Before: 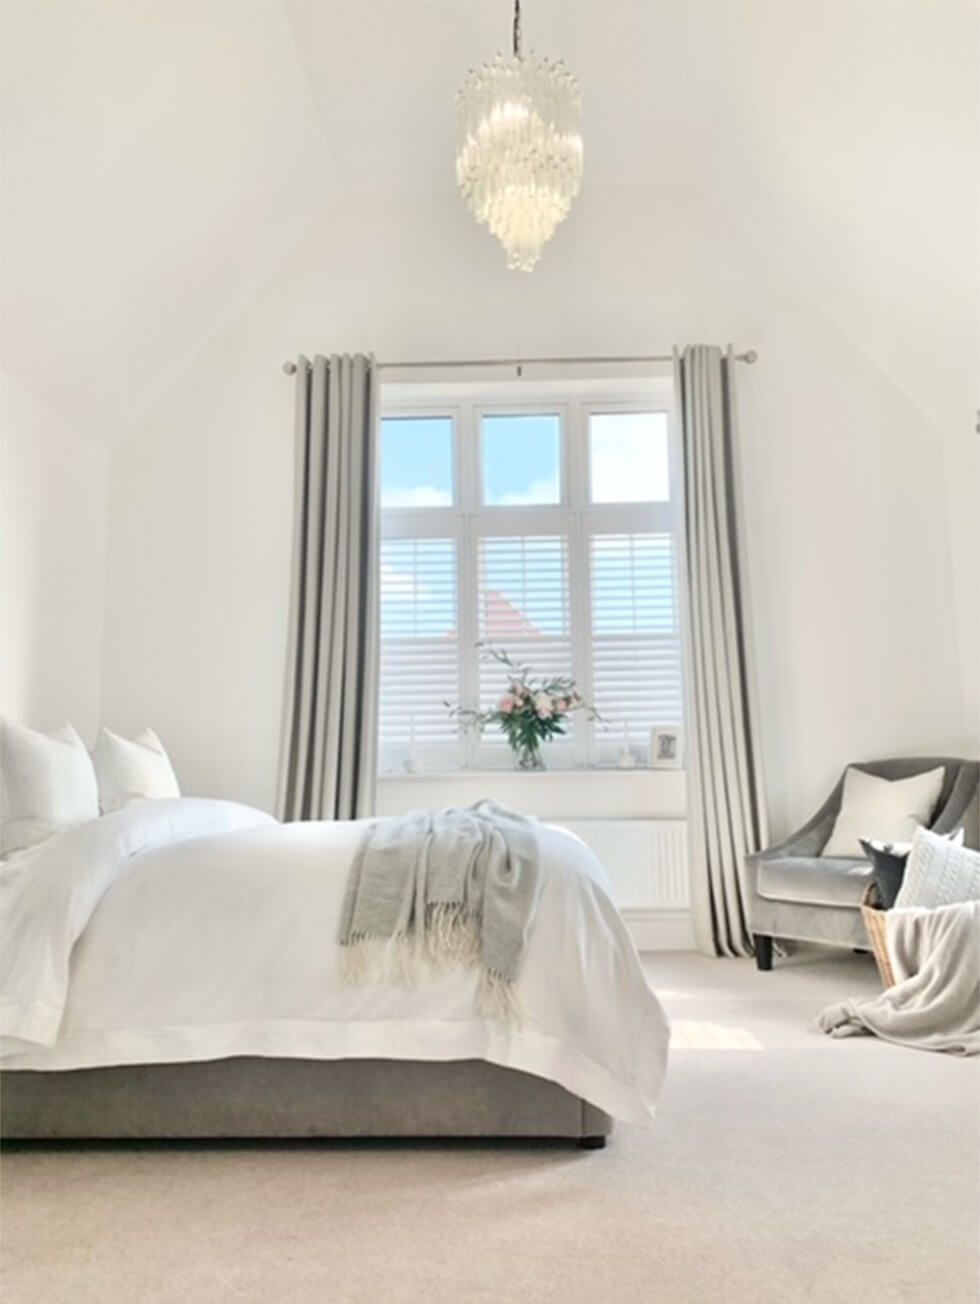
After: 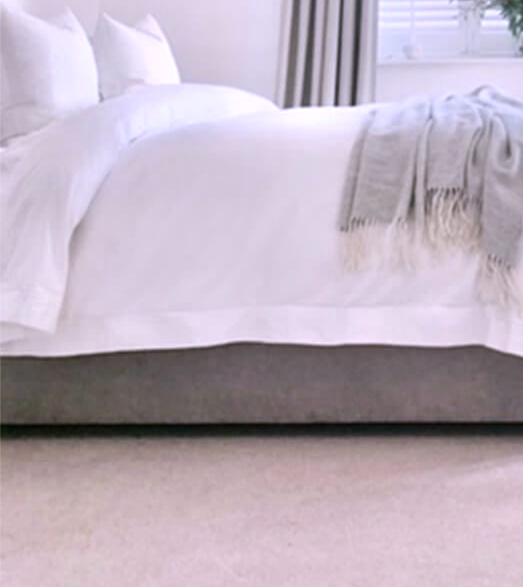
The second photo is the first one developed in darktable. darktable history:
crop and rotate: top 54.778%, right 46.61%, bottom 0.159%
contrast brightness saturation: saturation -0.1
white balance: red 1.042, blue 1.17
